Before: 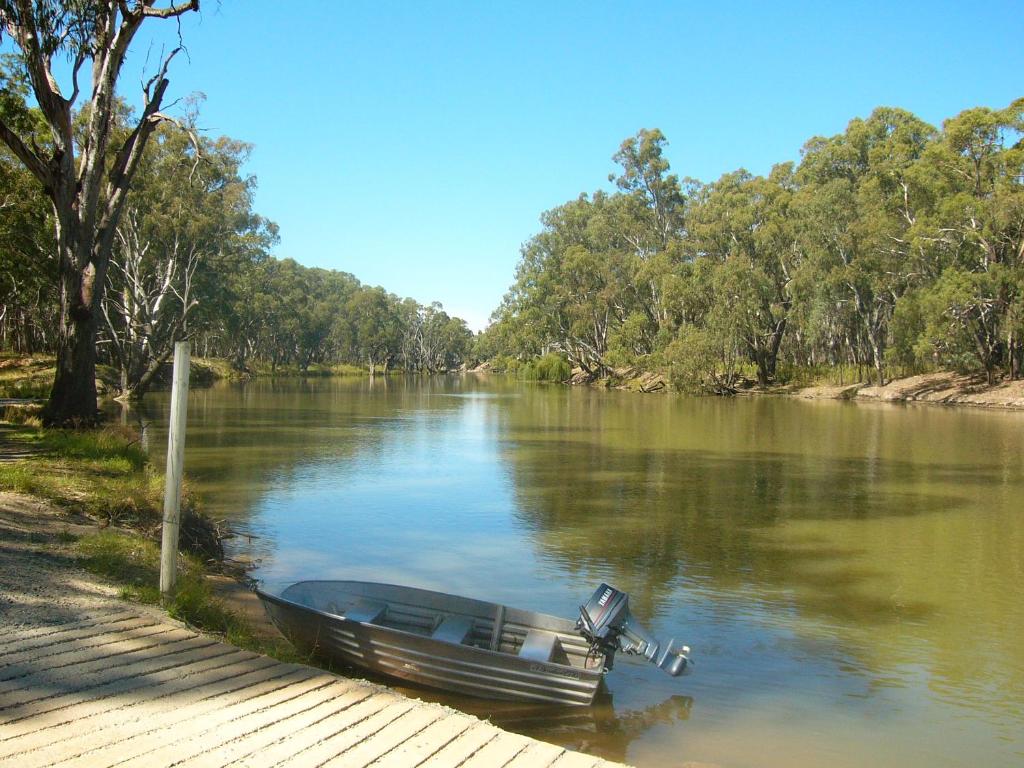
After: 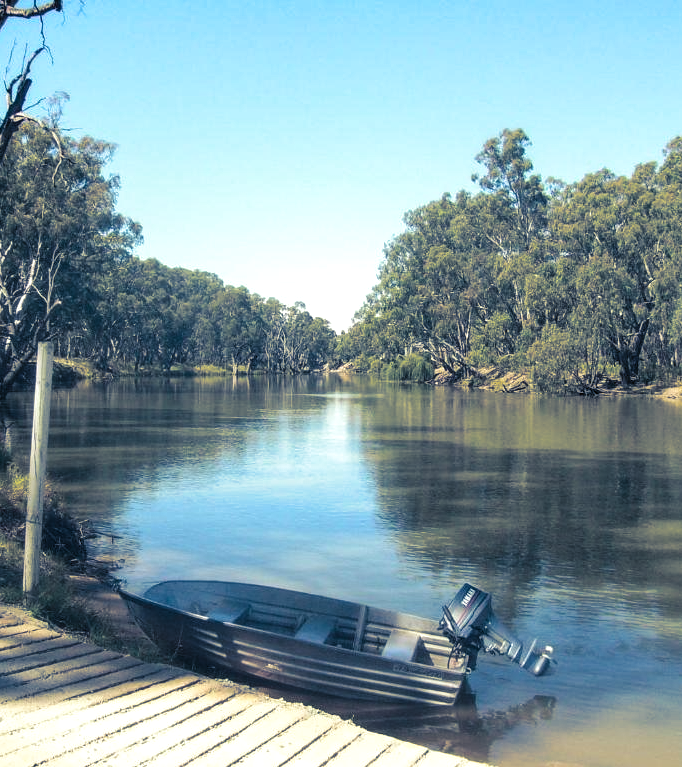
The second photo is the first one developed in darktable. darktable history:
exposure: exposure 0.191 EV, compensate highlight preservation false
split-toning: shadows › hue 226.8°, shadows › saturation 0.84
crop and rotate: left 13.409%, right 19.924%
local contrast: on, module defaults
